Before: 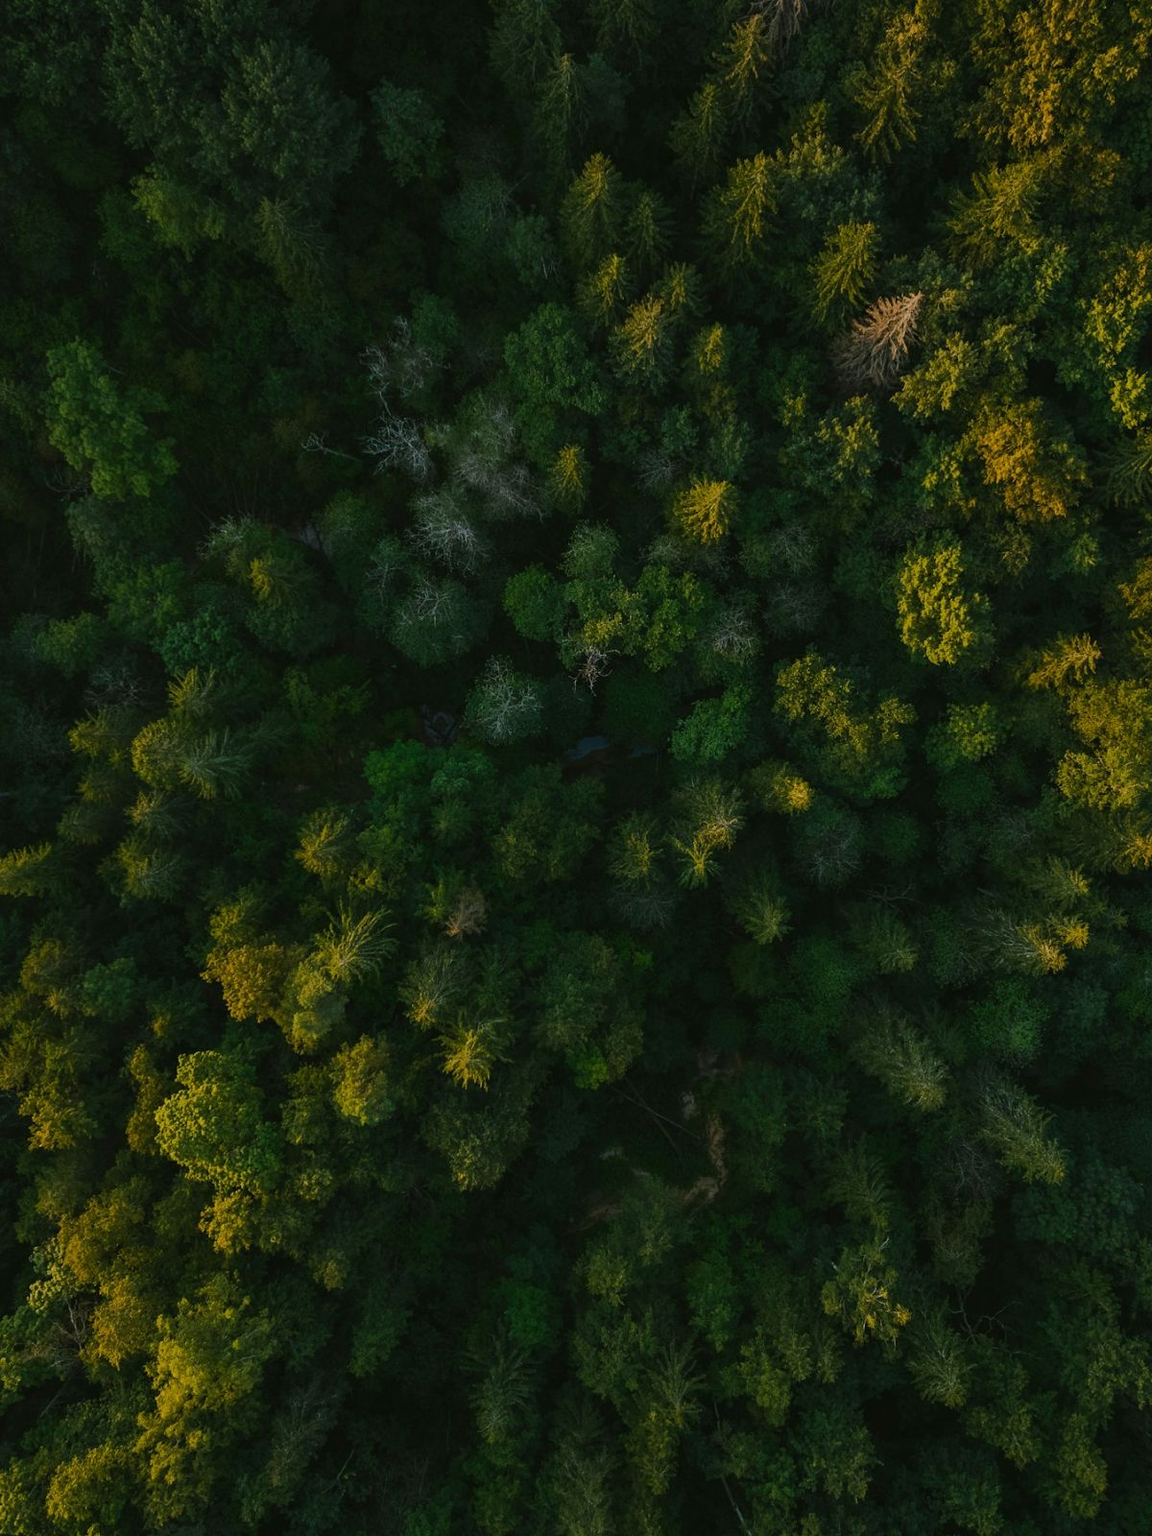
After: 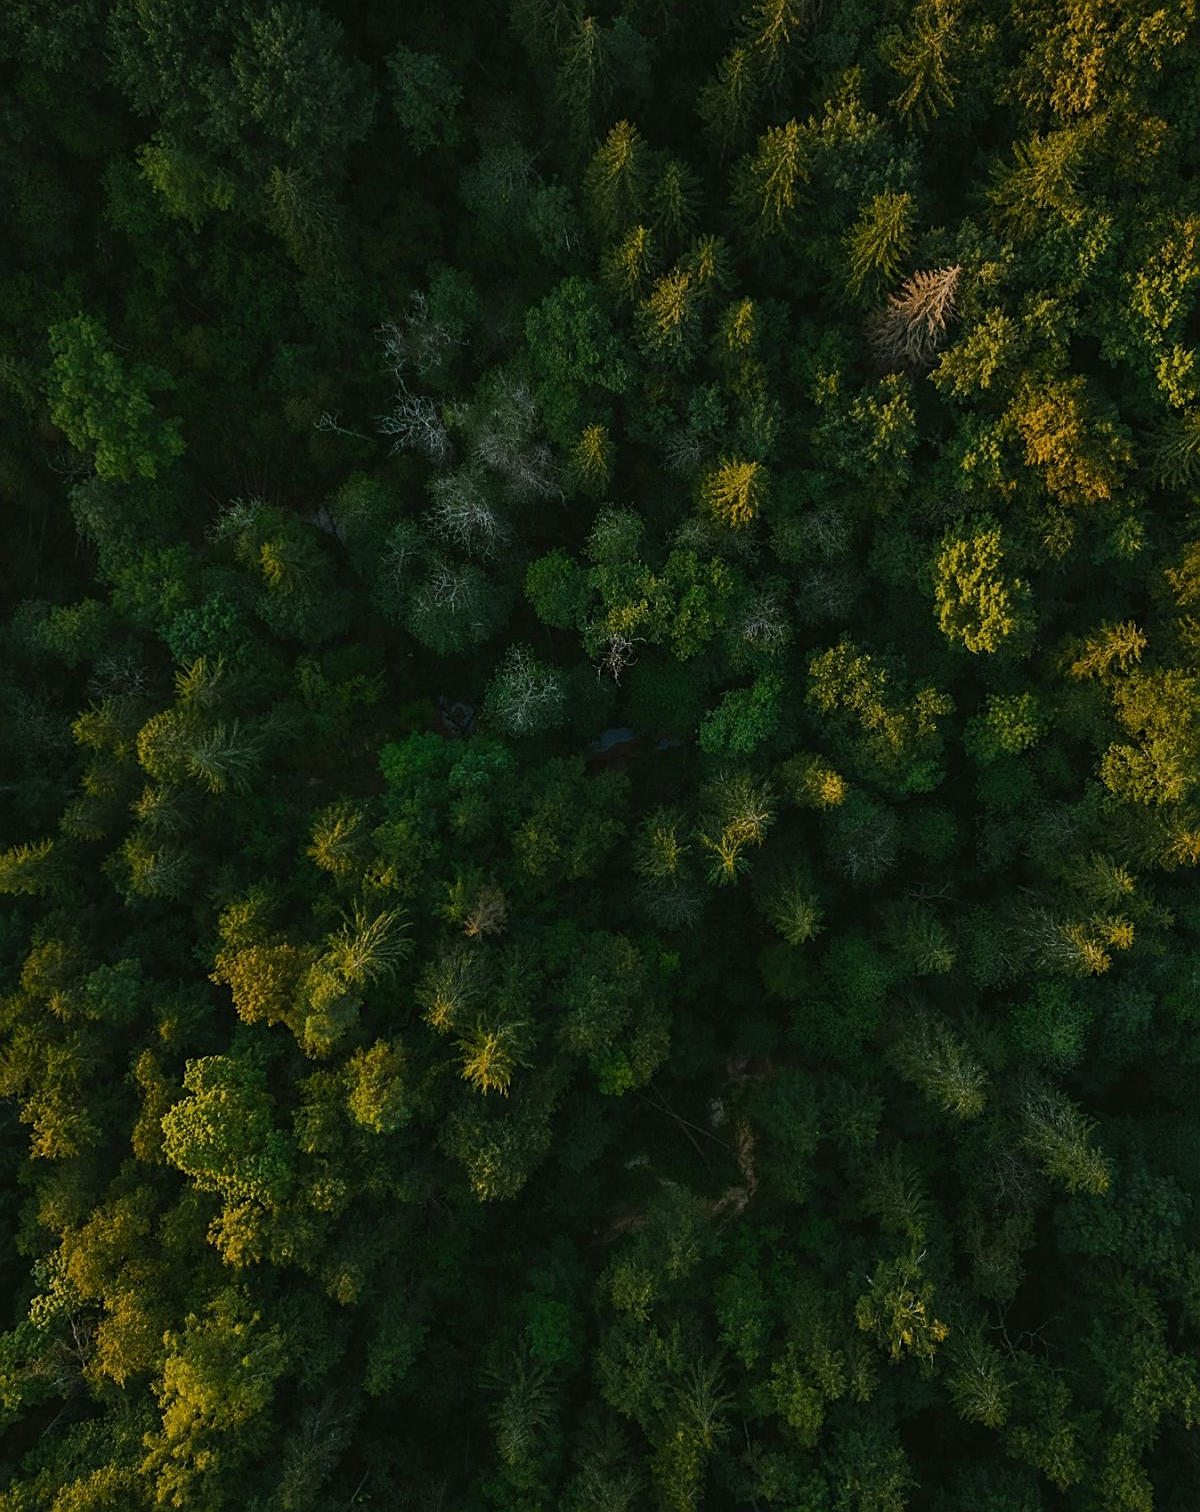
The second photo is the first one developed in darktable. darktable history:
crop and rotate: top 2.479%, bottom 3.018%
sharpen: on, module defaults
